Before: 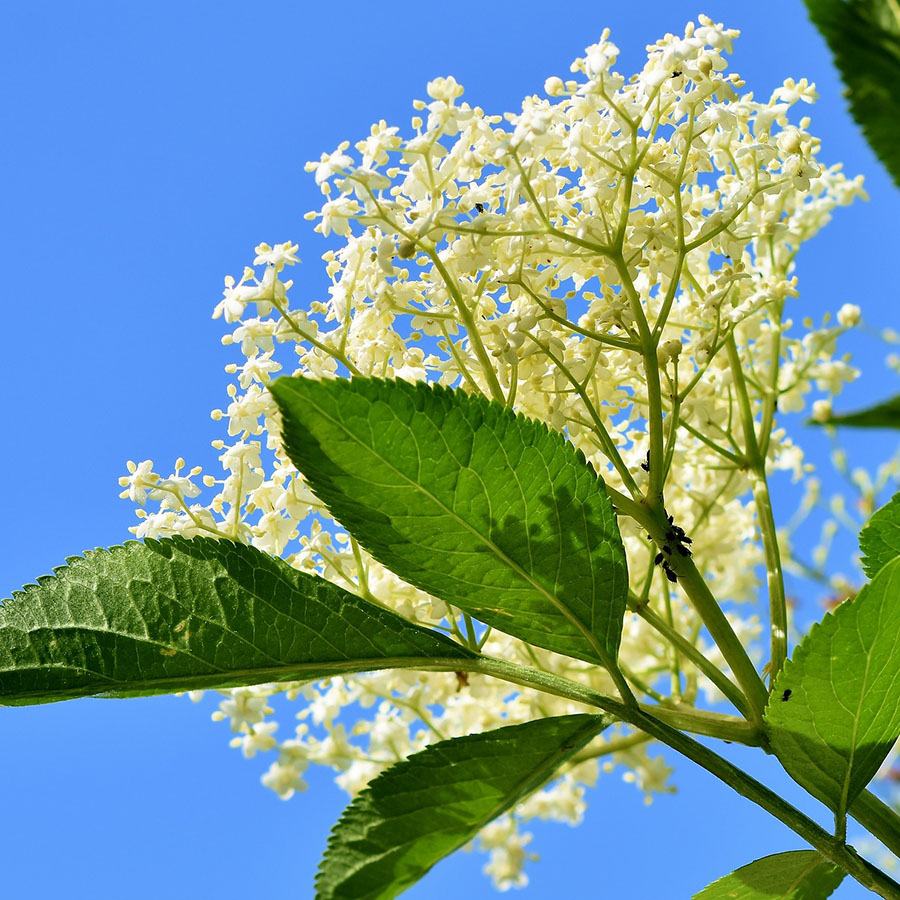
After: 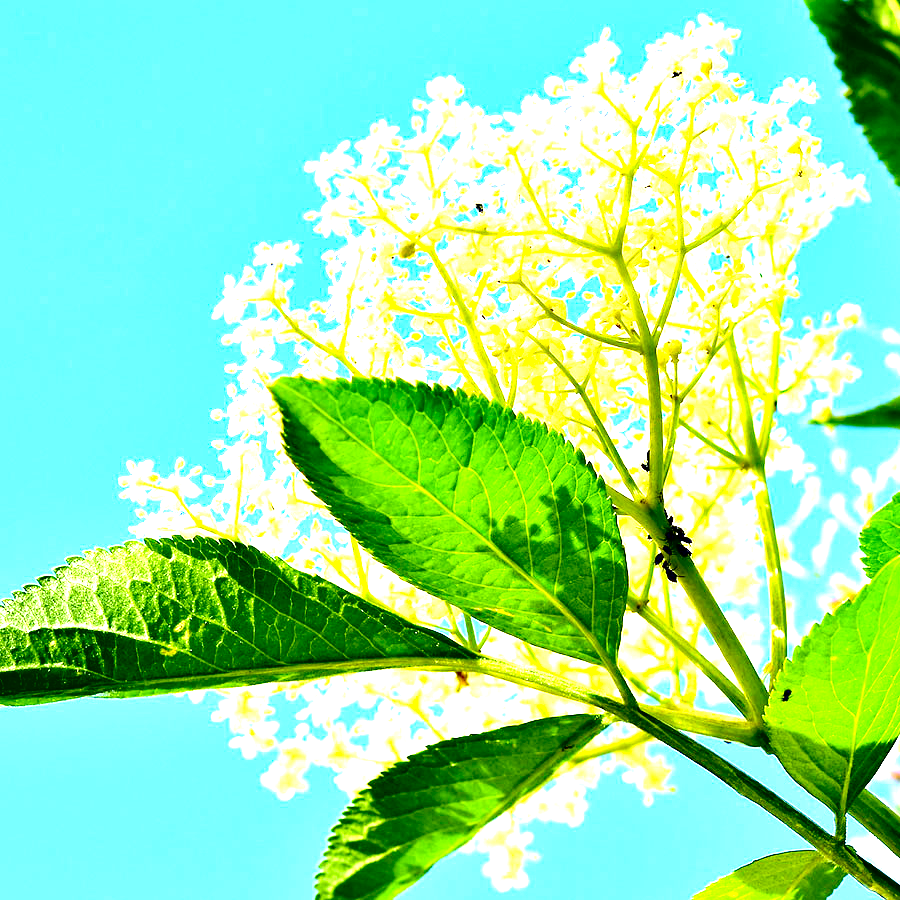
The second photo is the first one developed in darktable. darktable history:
contrast brightness saturation: contrast 0.04, saturation 0.16
exposure: black level correction 0.016, exposure 1.774 EV, compensate highlight preservation false
tone equalizer: -8 EV -0.417 EV, -7 EV -0.389 EV, -6 EV -0.333 EV, -5 EV -0.222 EV, -3 EV 0.222 EV, -2 EV 0.333 EV, -1 EV 0.389 EV, +0 EV 0.417 EV, edges refinement/feathering 500, mask exposure compensation -1.57 EV, preserve details no
